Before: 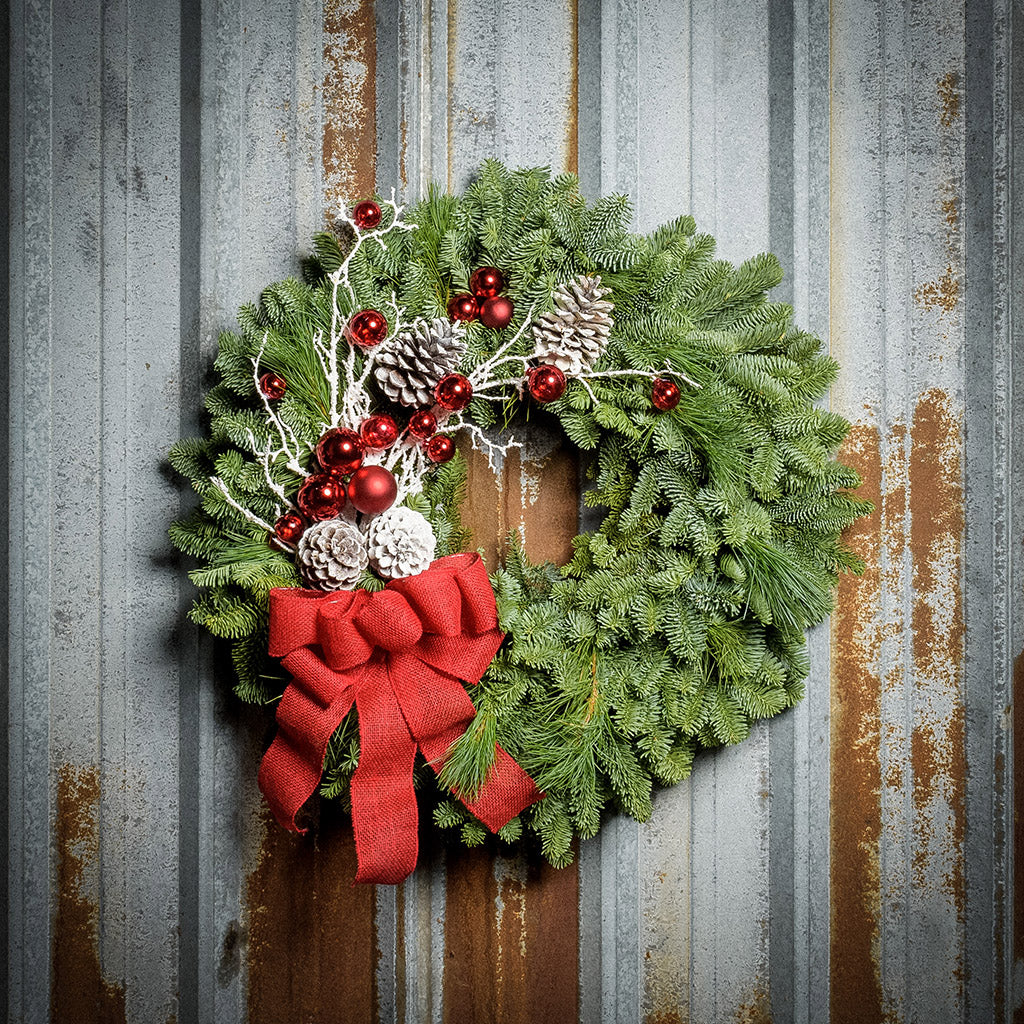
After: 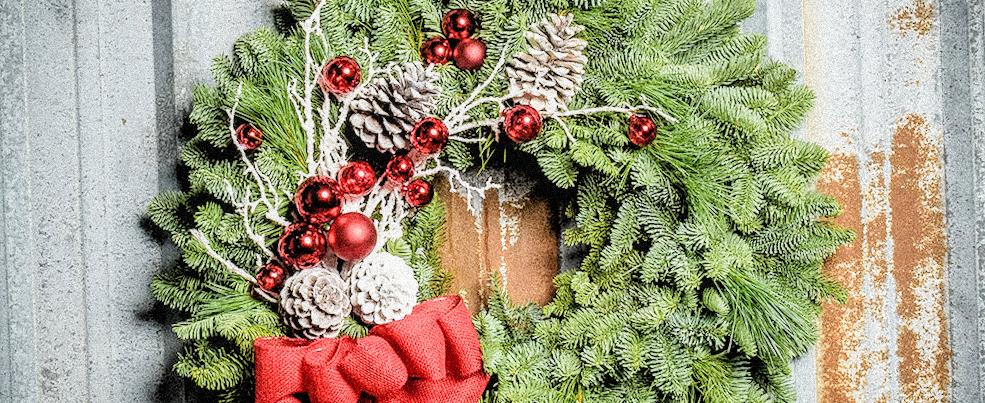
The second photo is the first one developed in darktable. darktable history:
rotate and perspective: rotation -2.12°, lens shift (vertical) 0.009, lens shift (horizontal) -0.008, automatic cropping original format, crop left 0.036, crop right 0.964, crop top 0.05, crop bottom 0.959
crop and rotate: top 23.84%, bottom 34.294%
filmic rgb: black relative exposure -7.65 EV, white relative exposure 4.56 EV, hardness 3.61
local contrast: on, module defaults
rgb levels: levels [[0.01, 0.419, 0.839], [0, 0.5, 1], [0, 0.5, 1]]
grain: coarseness 9.38 ISO, strength 34.99%, mid-tones bias 0%
exposure: black level correction 0, exposure 1 EV, compensate exposure bias true, compensate highlight preservation false
